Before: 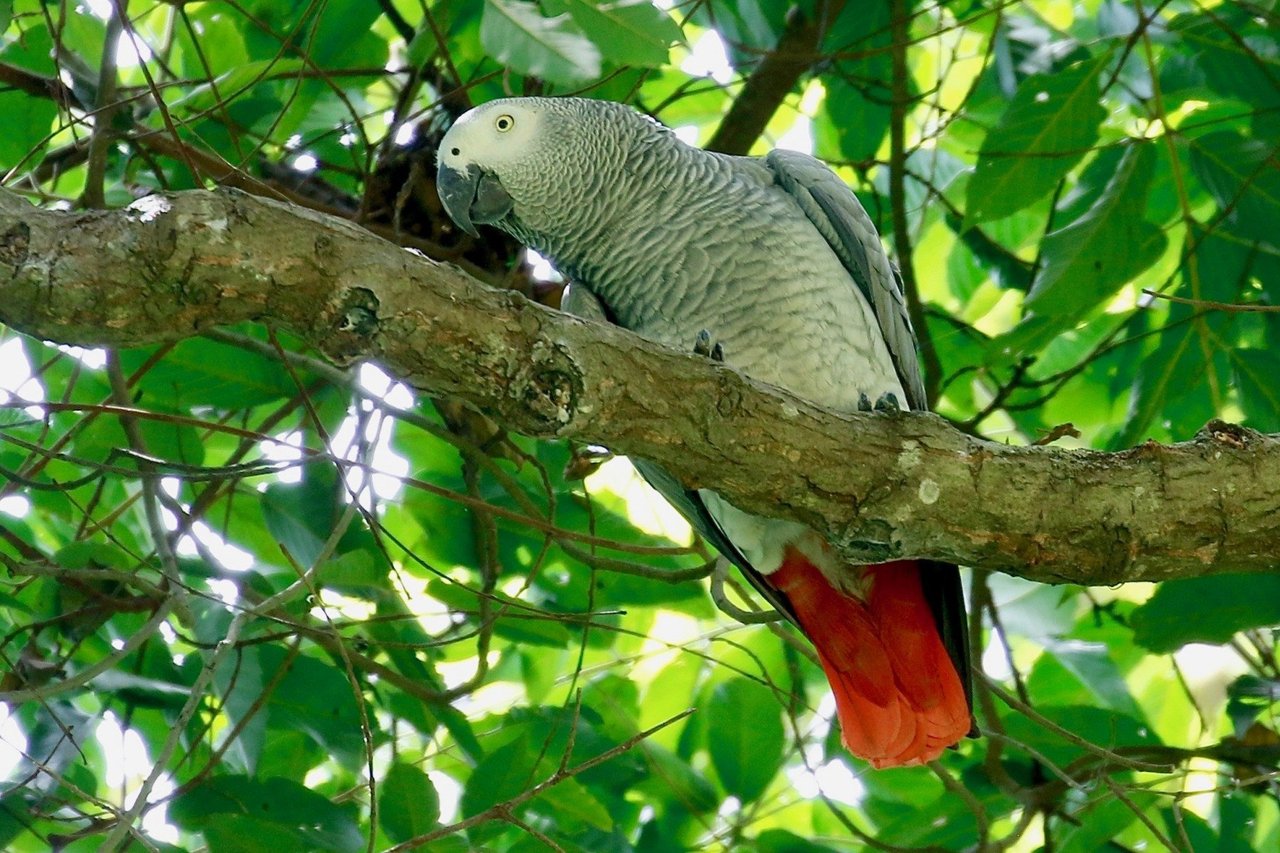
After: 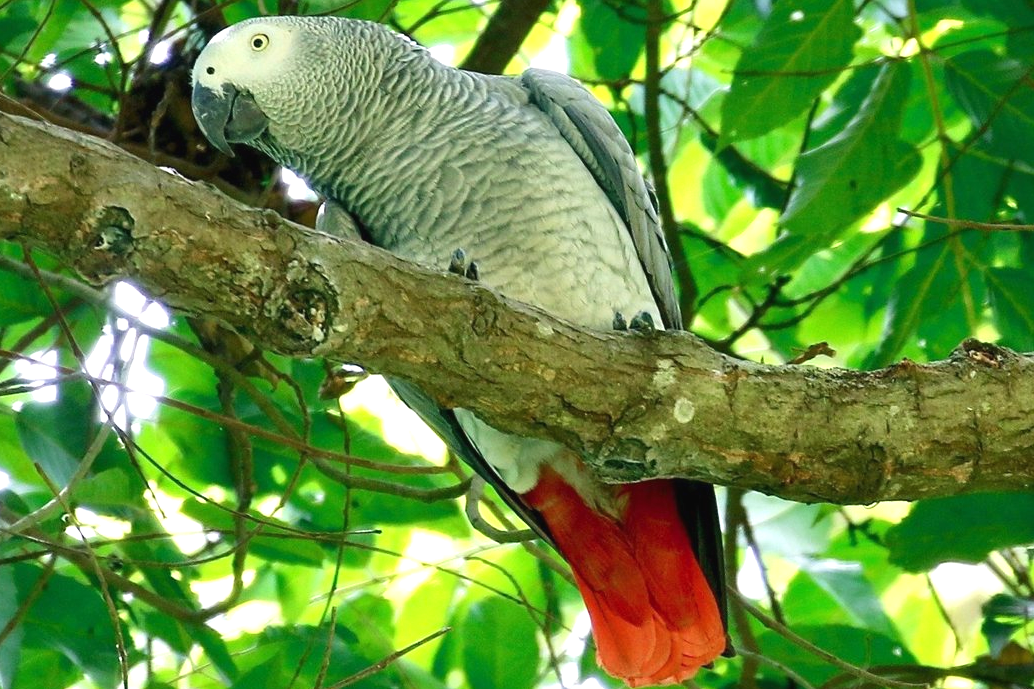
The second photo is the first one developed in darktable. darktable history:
crop: left 19.159%, top 9.58%, bottom 9.58%
exposure: black level correction -0.002, exposure 0.54 EV, compensate highlight preservation false
contrast brightness saturation: contrast 0.08, saturation 0.02
